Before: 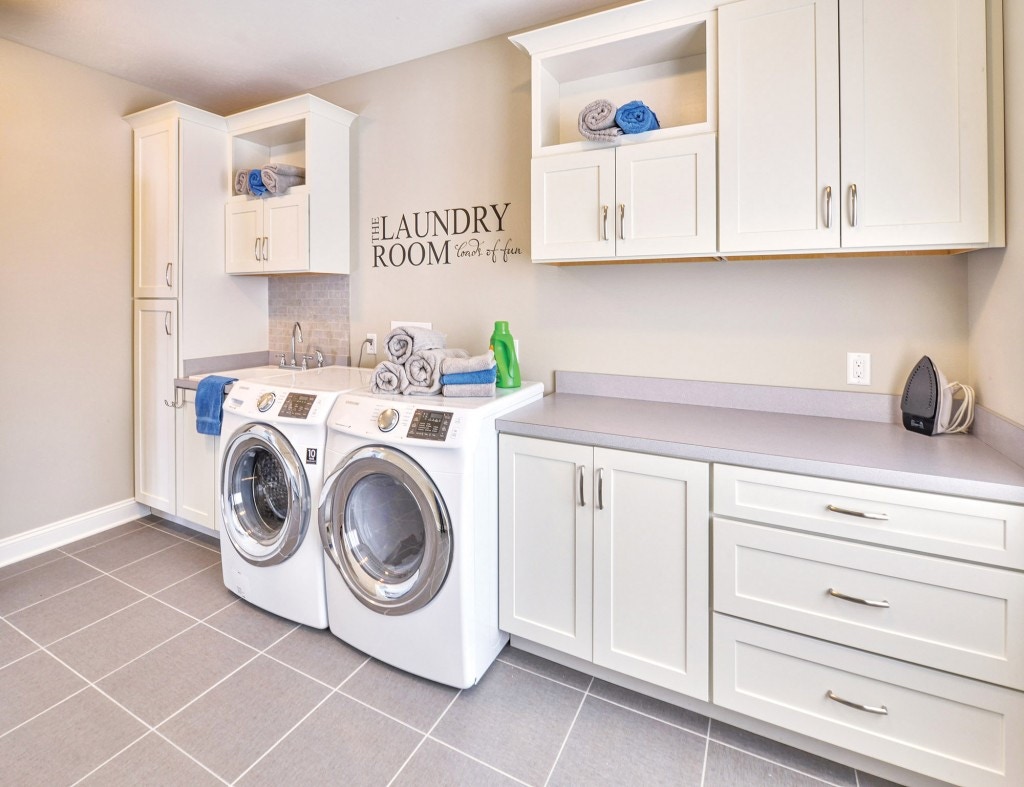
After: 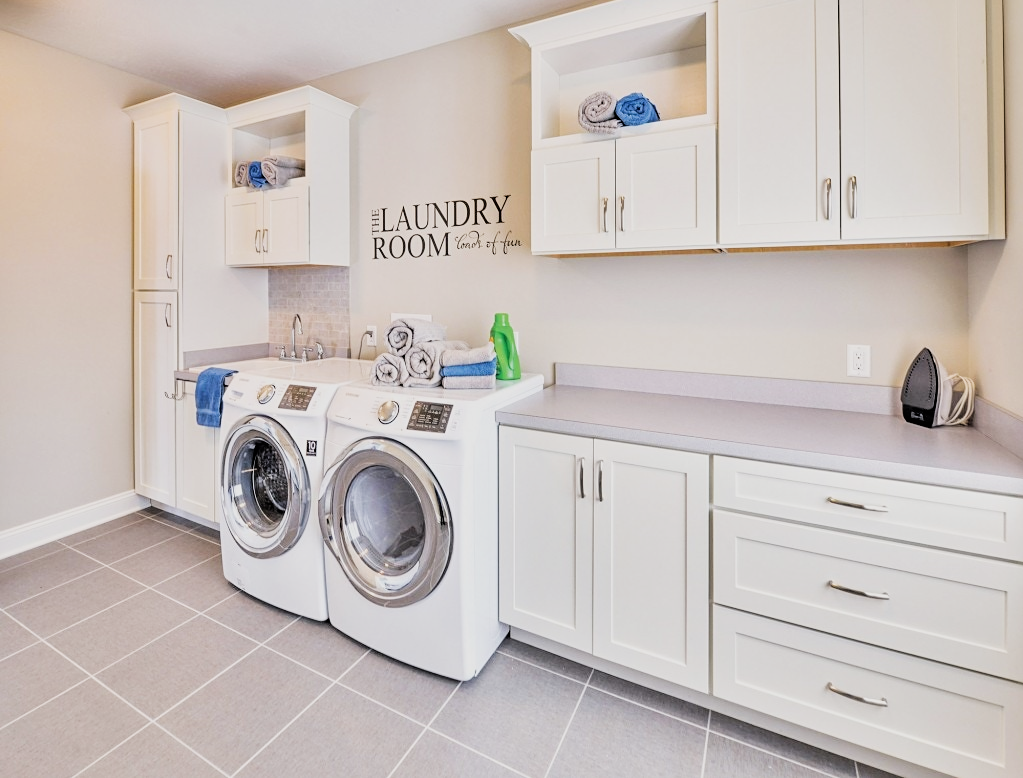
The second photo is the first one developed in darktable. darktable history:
sharpen: amount 0.2
crop: top 1.049%, right 0.001%
filmic rgb: black relative exposure -5 EV, hardness 2.88, contrast 1.3, highlights saturation mix -30%
